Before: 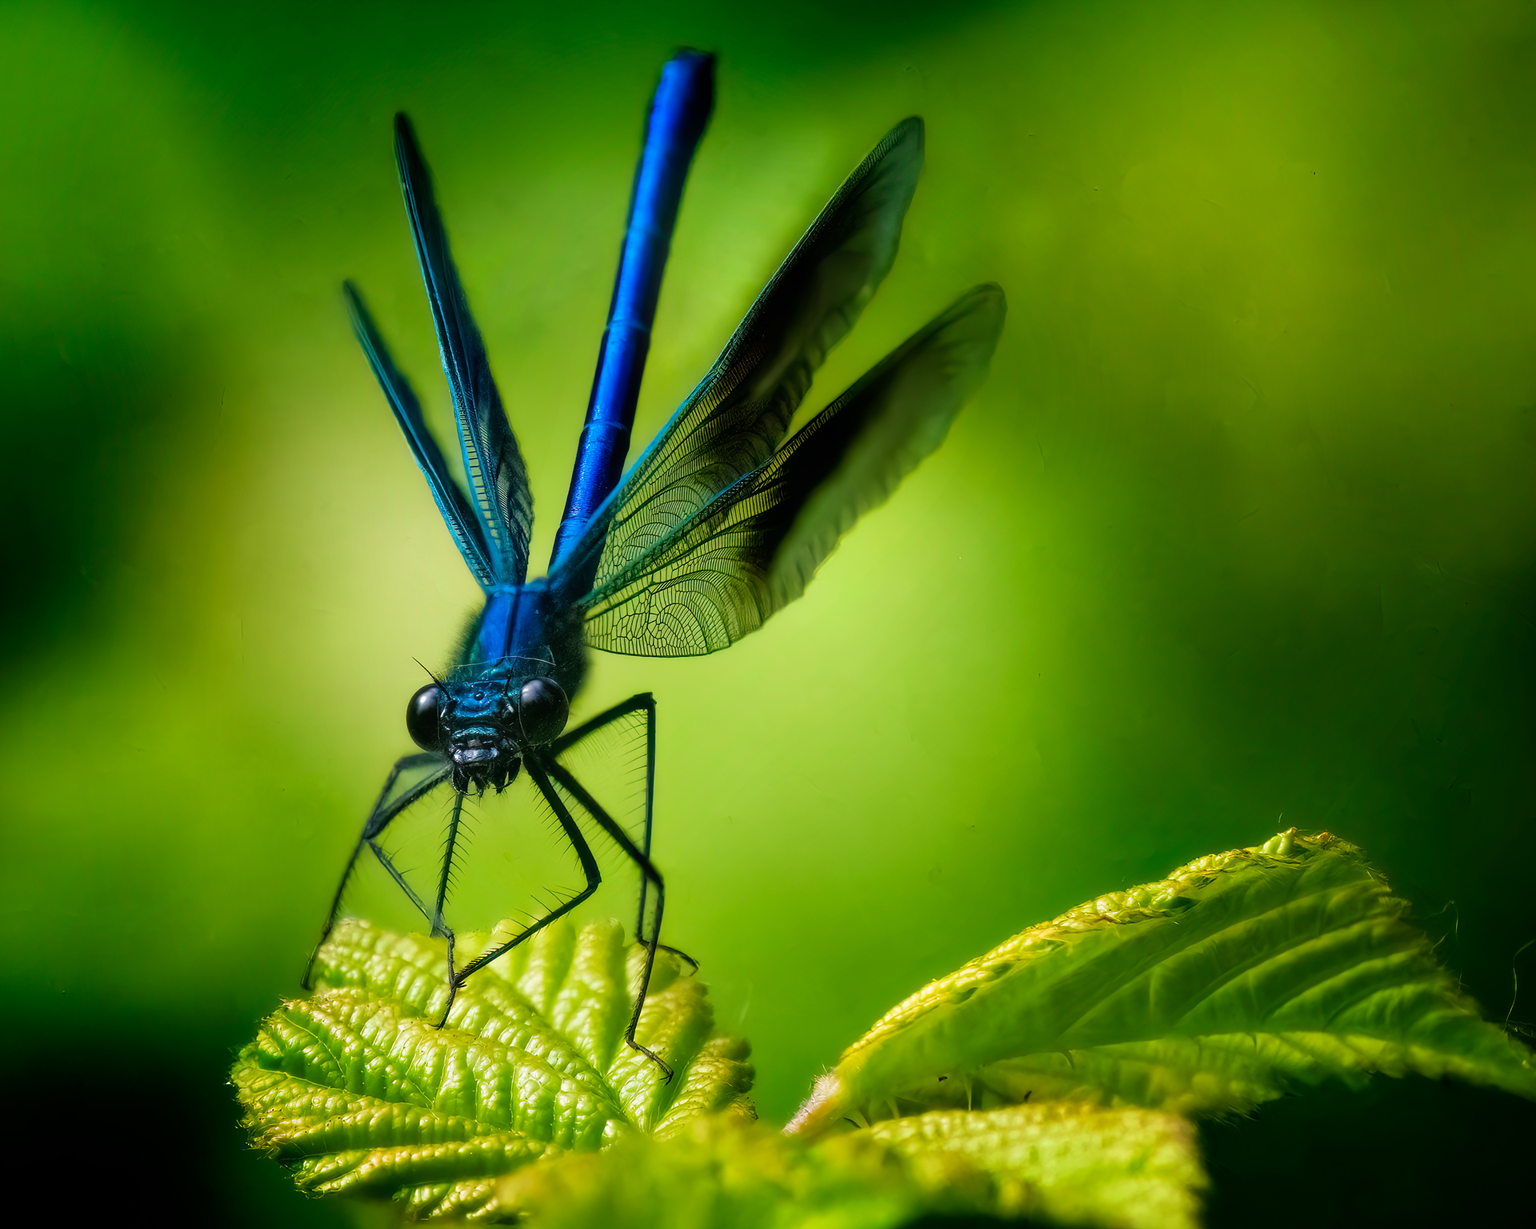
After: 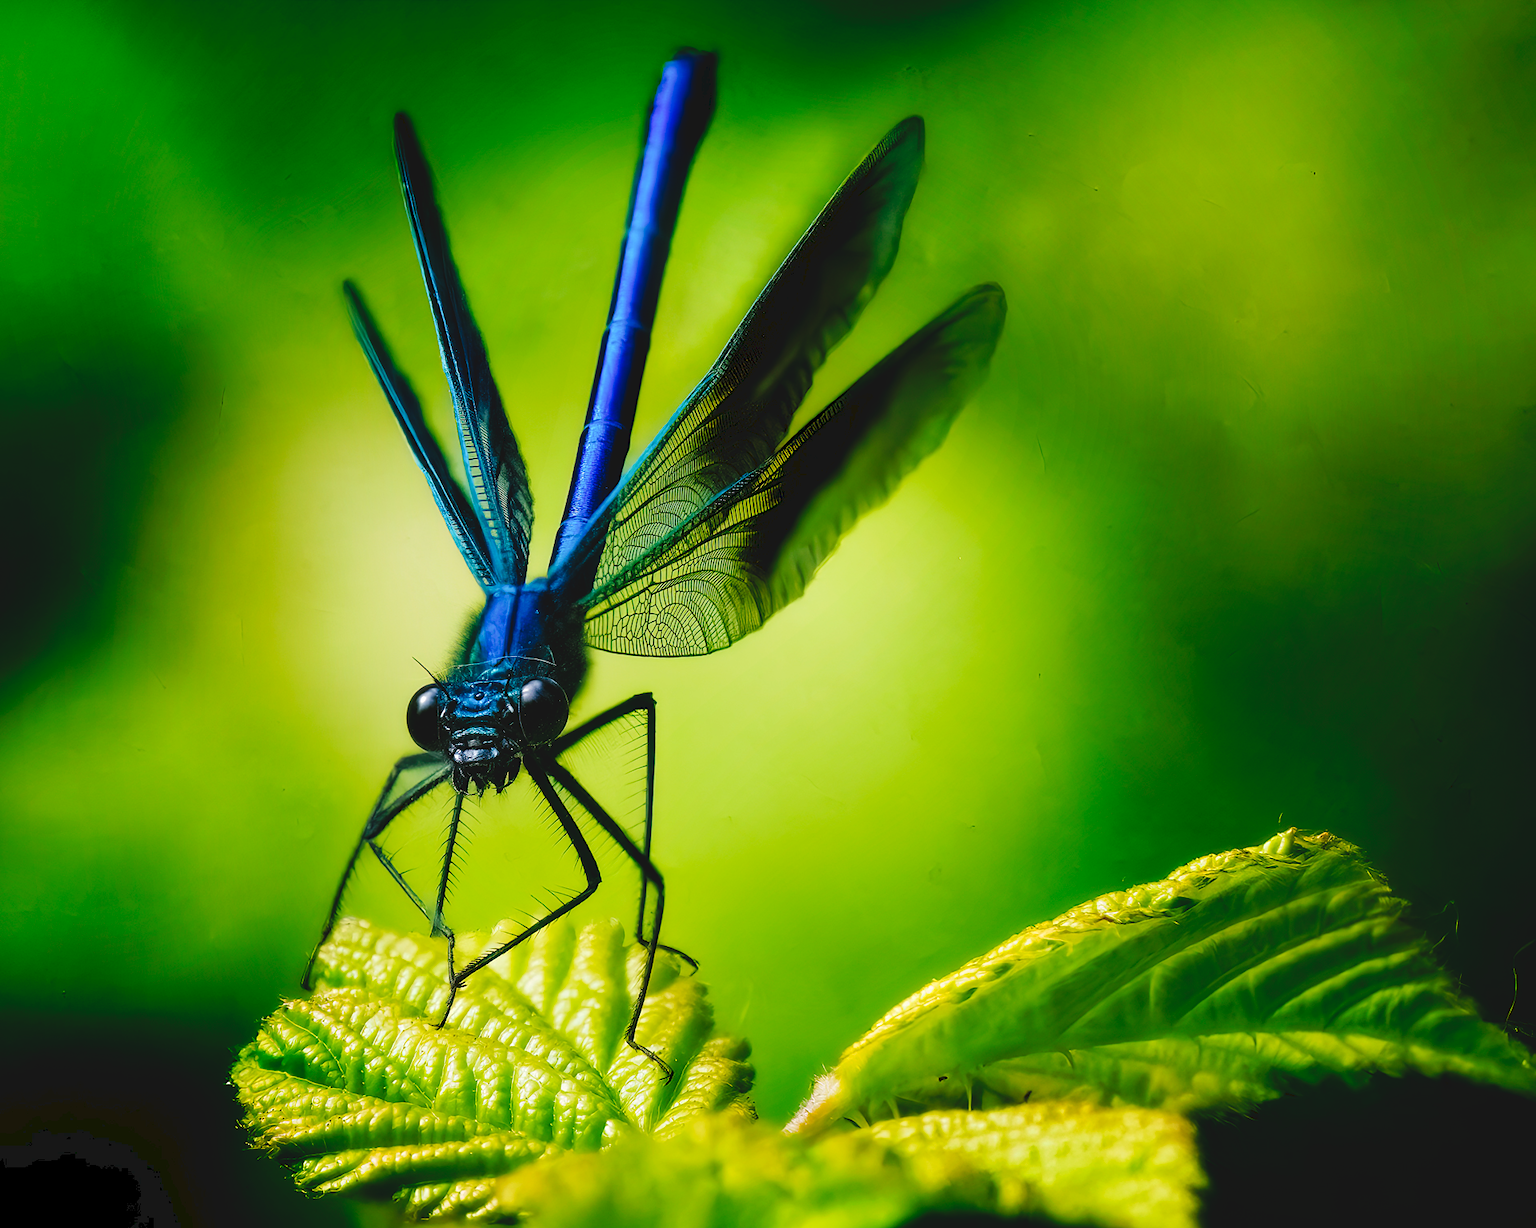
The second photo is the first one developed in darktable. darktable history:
tone curve: curves: ch0 [(0, 0) (0.003, 0.077) (0.011, 0.078) (0.025, 0.078) (0.044, 0.08) (0.069, 0.088) (0.1, 0.102) (0.136, 0.12) (0.177, 0.148) (0.224, 0.191) (0.277, 0.261) (0.335, 0.335) (0.399, 0.419) (0.468, 0.522) (0.543, 0.611) (0.623, 0.702) (0.709, 0.779) (0.801, 0.855) (0.898, 0.918) (1, 1)], preserve colors none
sharpen: amount 0.2
